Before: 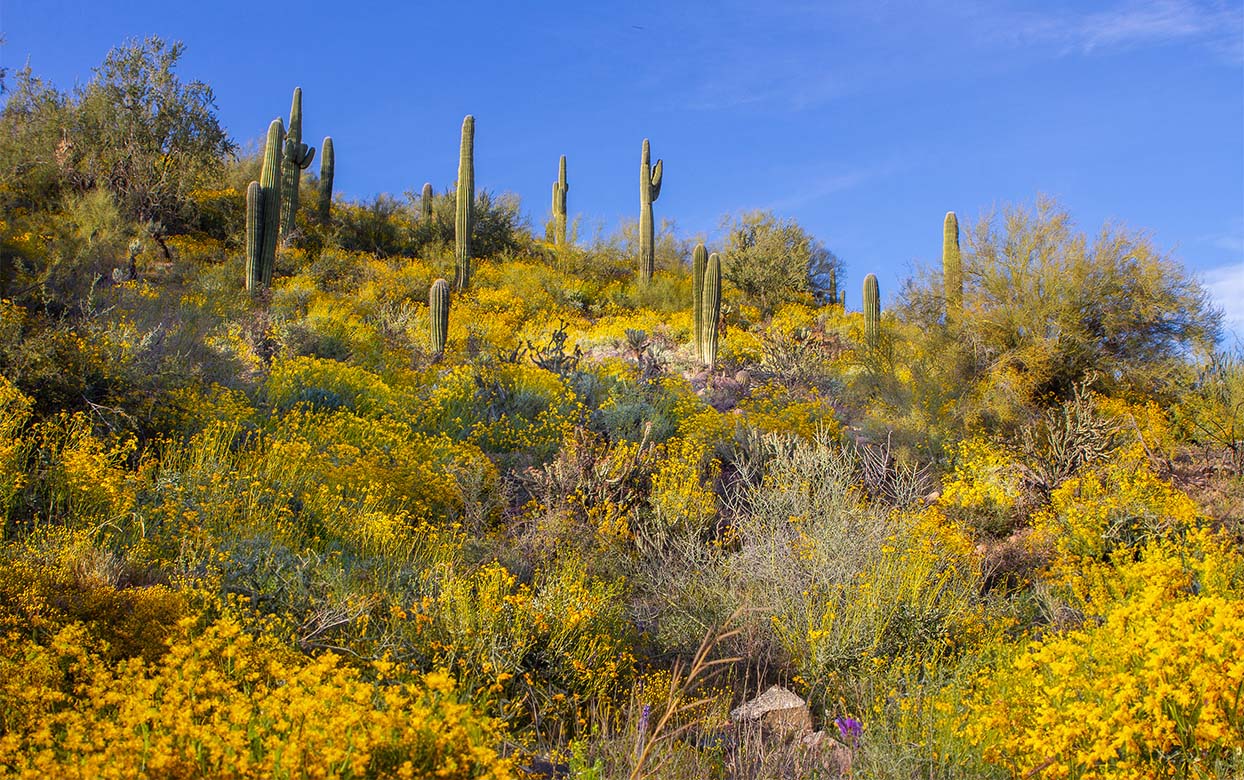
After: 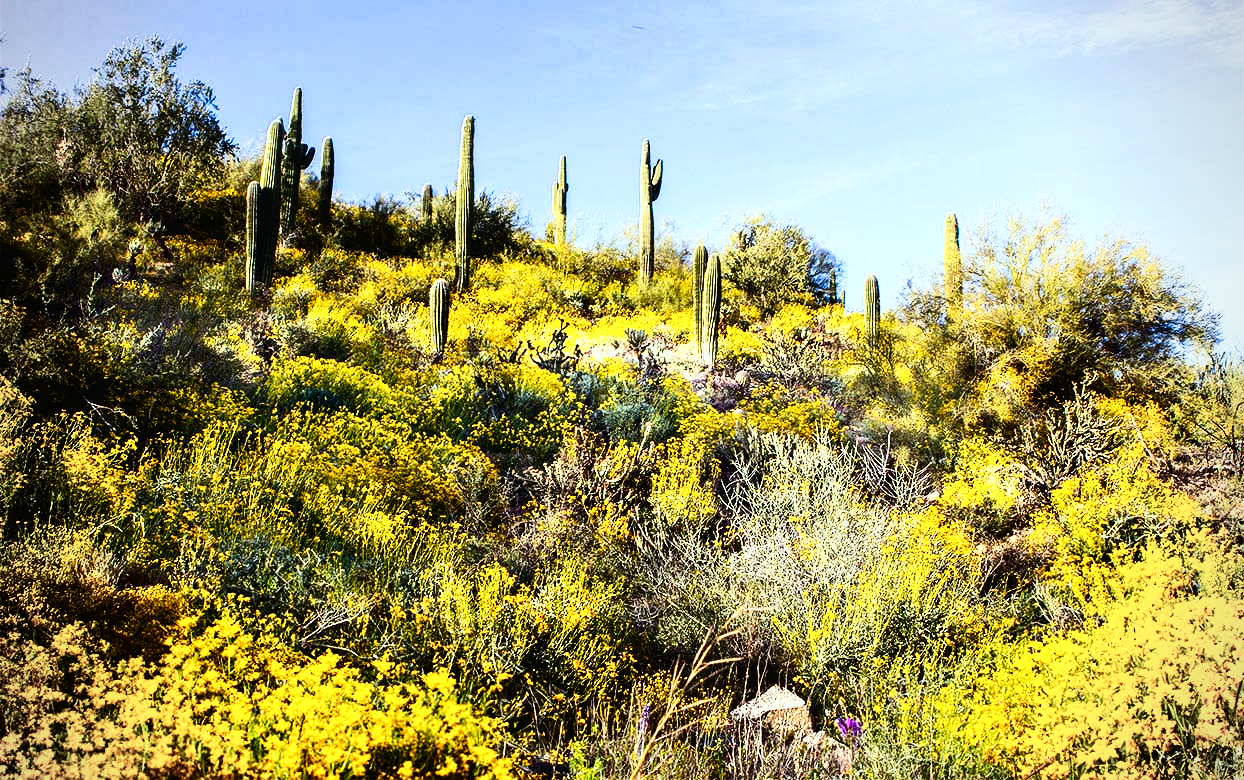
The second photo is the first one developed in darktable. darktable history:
contrast brightness saturation: contrast 0.28
vignetting: fall-off radius 45%, brightness -0.33
tone equalizer: -8 EV -0.75 EV, -7 EV -0.7 EV, -6 EV -0.6 EV, -5 EV -0.4 EV, -3 EV 0.4 EV, -2 EV 0.6 EV, -1 EV 0.7 EV, +0 EV 0.75 EV, edges refinement/feathering 500, mask exposure compensation -1.57 EV, preserve details no
tone curve: curves: ch0 [(0, 0) (0.003, 0.016) (0.011, 0.016) (0.025, 0.016) (0.044, 0.017) (0.069, 0.026) (0.1, 0.044) (0.136, 0.074) (0.177, 0.121) (0.224, 0.183) (0.277, 0.248) (0.335, 0.326) (0.399, 0.413) (0.468, 0.511) (0.543, 0.612) (0.623, 0.717) (0.709, 0.818) (0.801, 0.911) (0.898, 0.979) (1, 1)], preserve colors none
color correction: highlights a* -6.69, highlights b* 0.49
